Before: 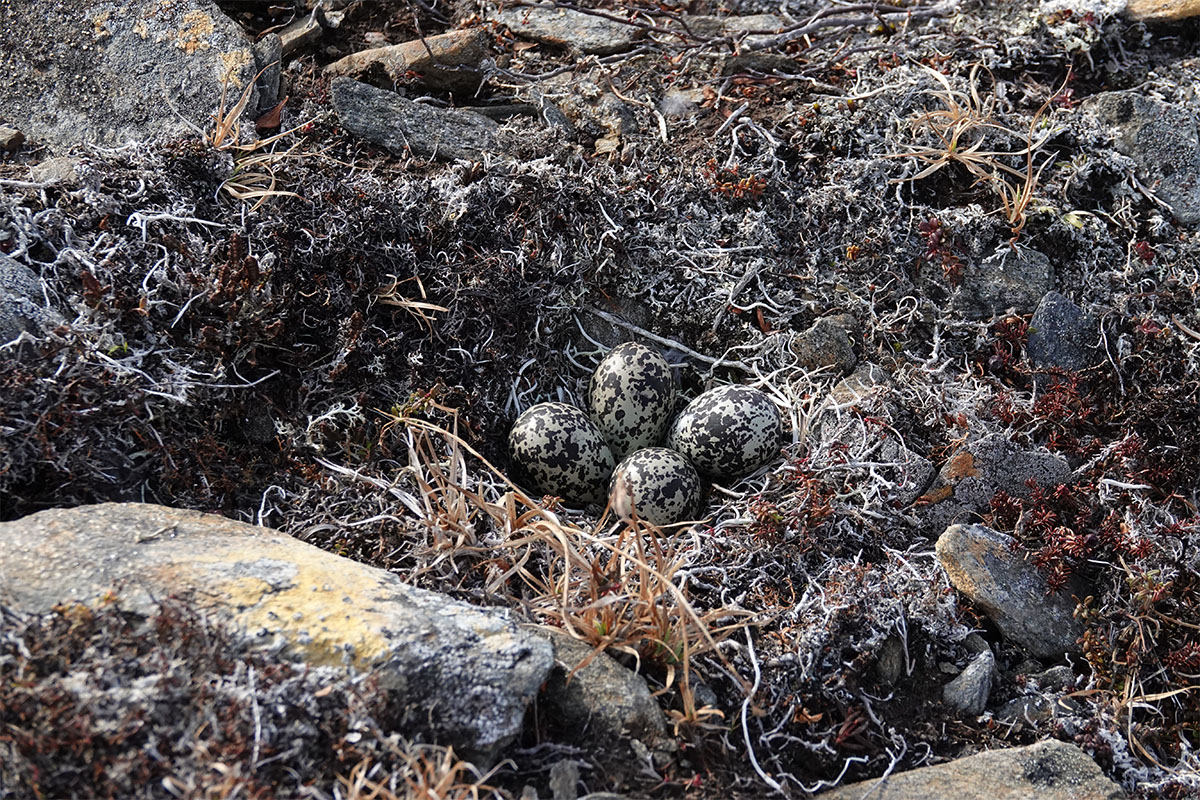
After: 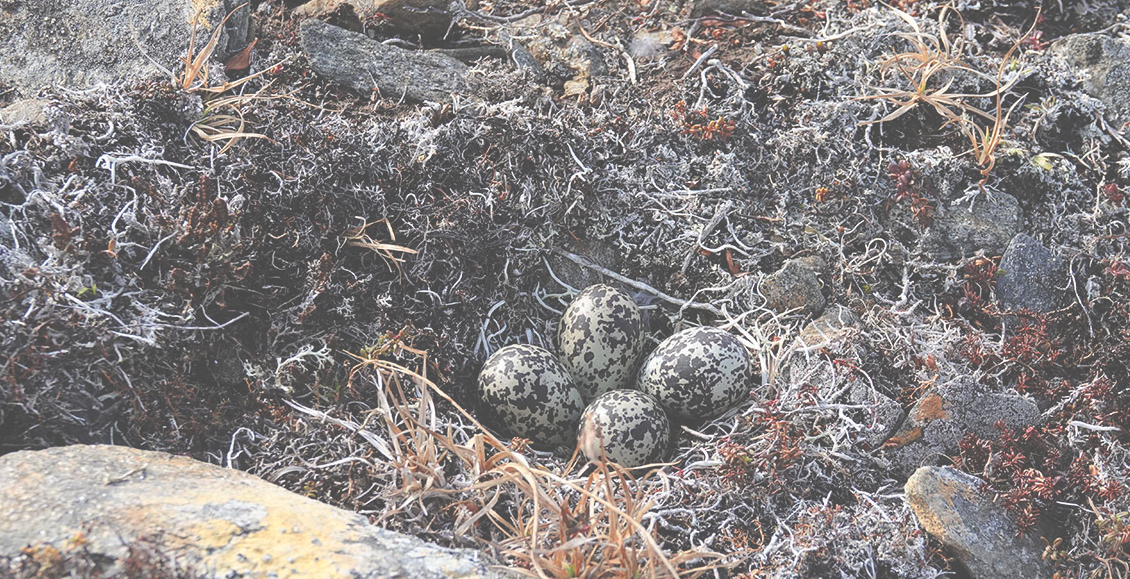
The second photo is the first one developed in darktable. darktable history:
crop: left 2.663%, top 7.319%, right 3.168%, bottom 20.231%
contrast brightness saturation: brightness 0.28
exposure: black level correction -0.021, exposure -0.036 EV, compensate exposure bias true, compensate highlight preservation false
